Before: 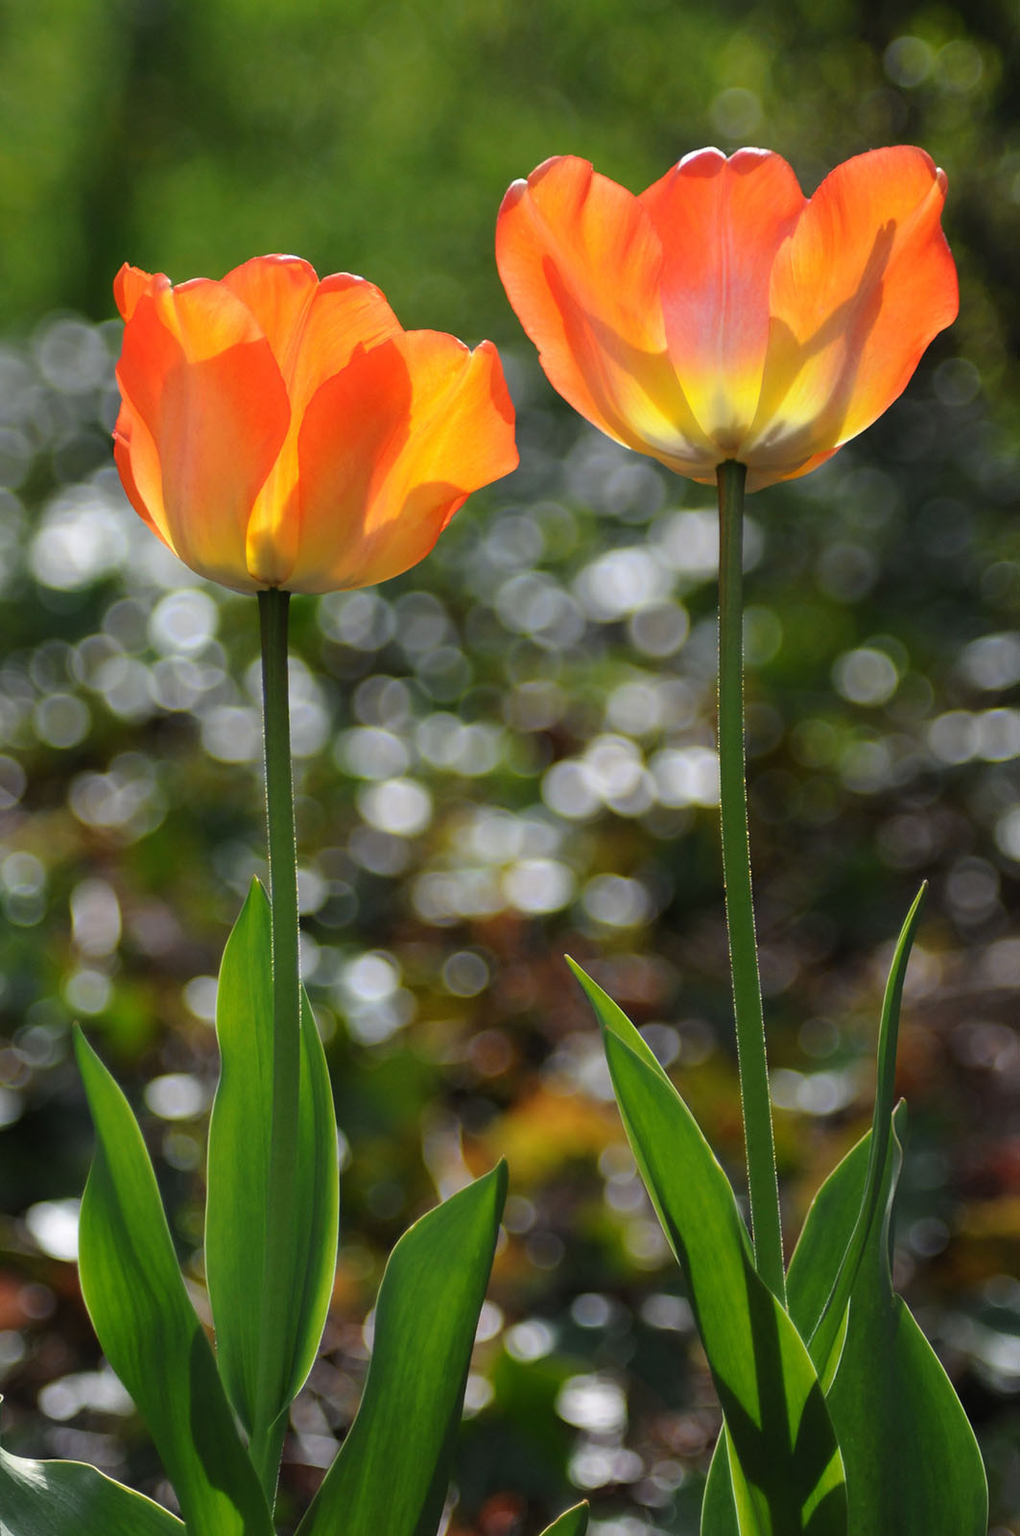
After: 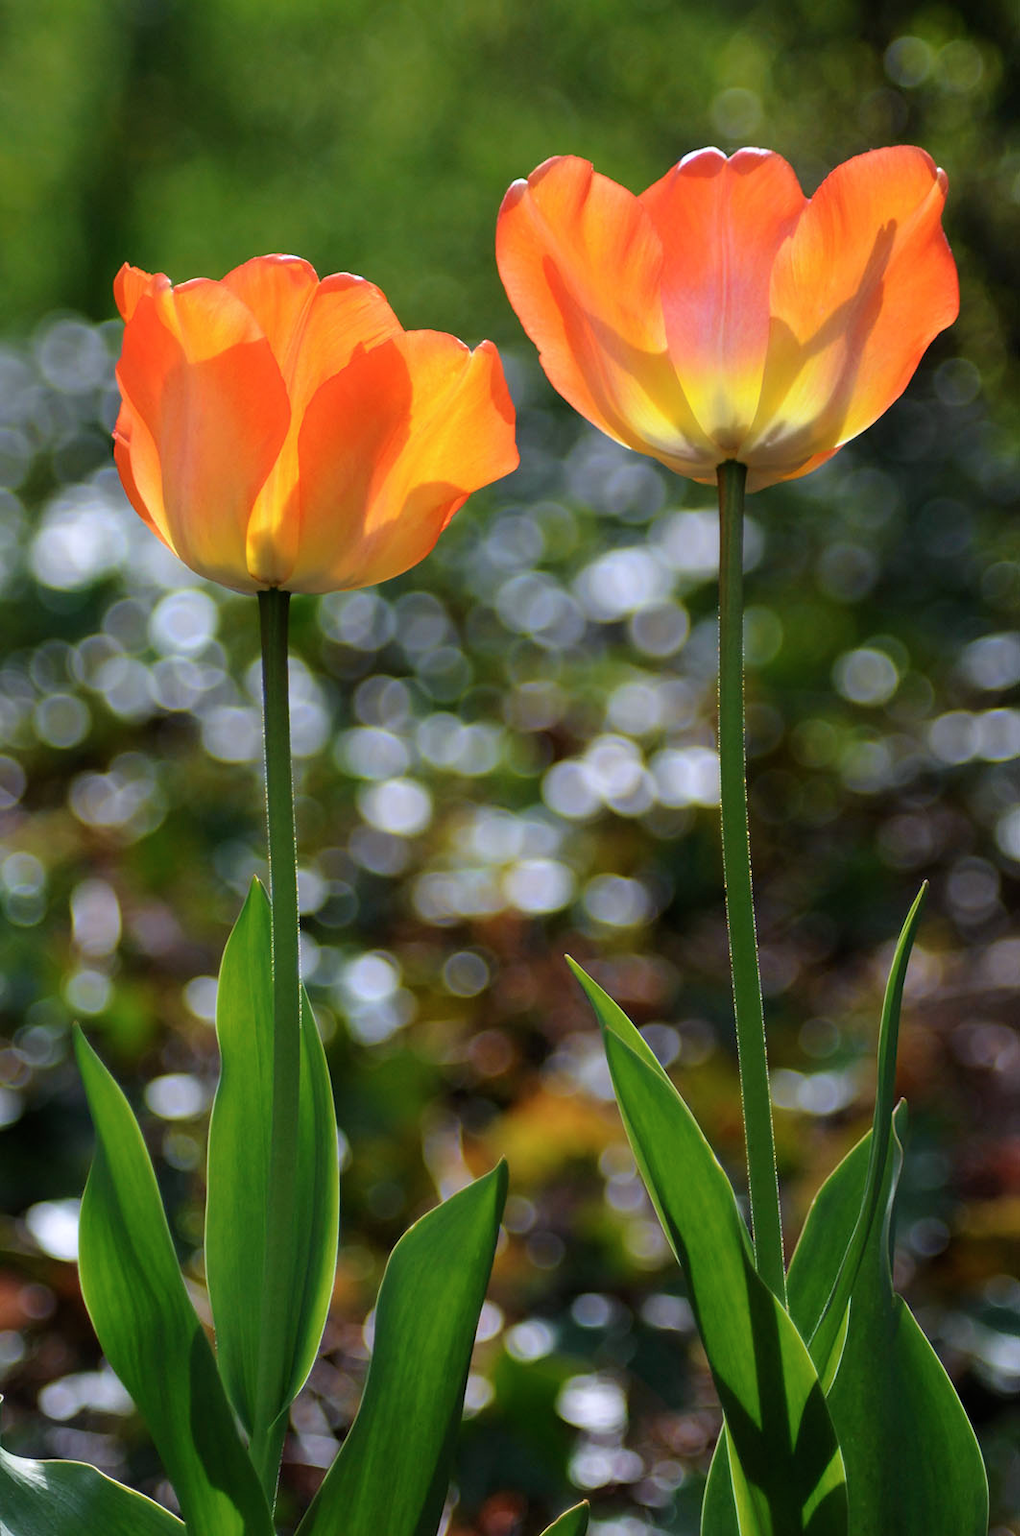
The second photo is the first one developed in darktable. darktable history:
color calibration: illuminant as shot in camera, x 0.358, y 0.373, temperature 4628.91 K
velvia: on, module defaults
